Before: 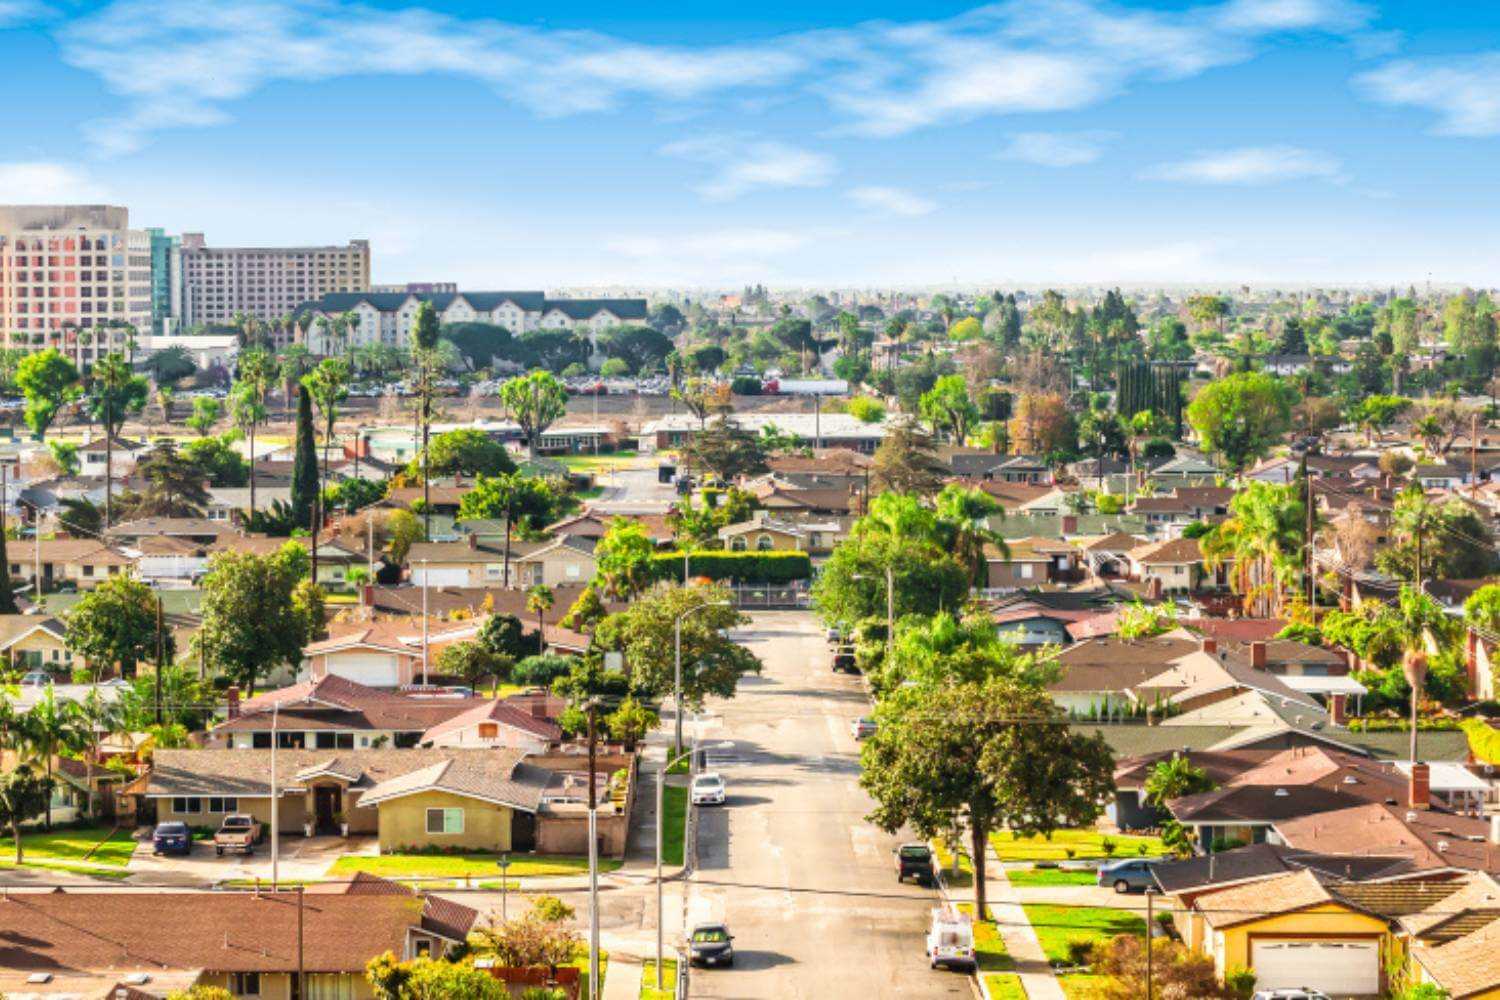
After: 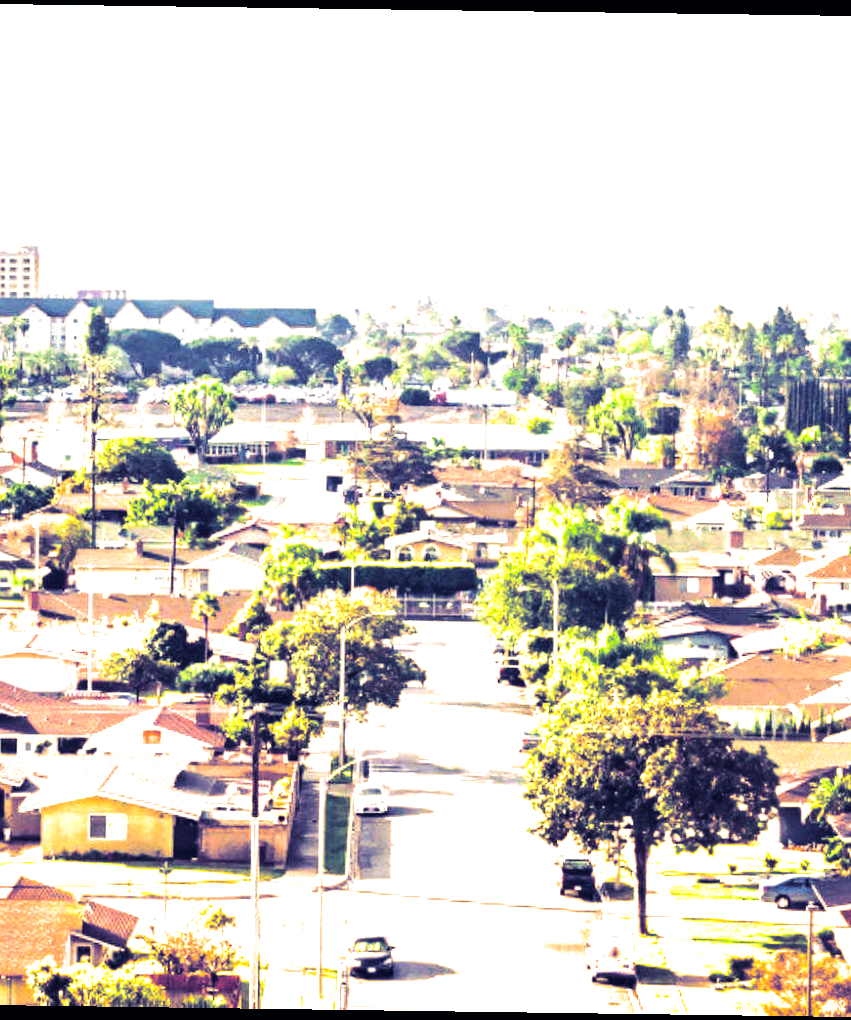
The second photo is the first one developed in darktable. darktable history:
split-toning: shadows › hue 242.67°, shadows › saturation 0.733, highlights › hue 45.33°, highlights › saturation 0.667, balance -53.304, compress 21.15%
rotate and perspective: rotation 0.8°, automatic cropping off
crop and rotate: left 22.516%, right 21.234%
exposure: black level correction 0, exposure 1.1 EV, compensate exposure bias true, compensate highlight preservation false
color balance rgb: shadows lift › hue 87.51°, highlights gain › chroma 3.21%, highlights gain › hue 55.1°, global offset › chroma 0.15%, global offset › hue 253.66°, linear chroma grading › global chroma 0.5%
tone equalizer: -8 EV -0.417 EV, -7 EV -0.389 EV, -6 EV -0.333 EV, -5 EV -0.222 EV, -3 EV 0.222 EV, -2 EV 0.333 EV, -1 EV 0.389 EV, +0 EV 0.417 EV, edges refinement/feathering 500, mask exposure compensation -1.57 EV, preserve details no
